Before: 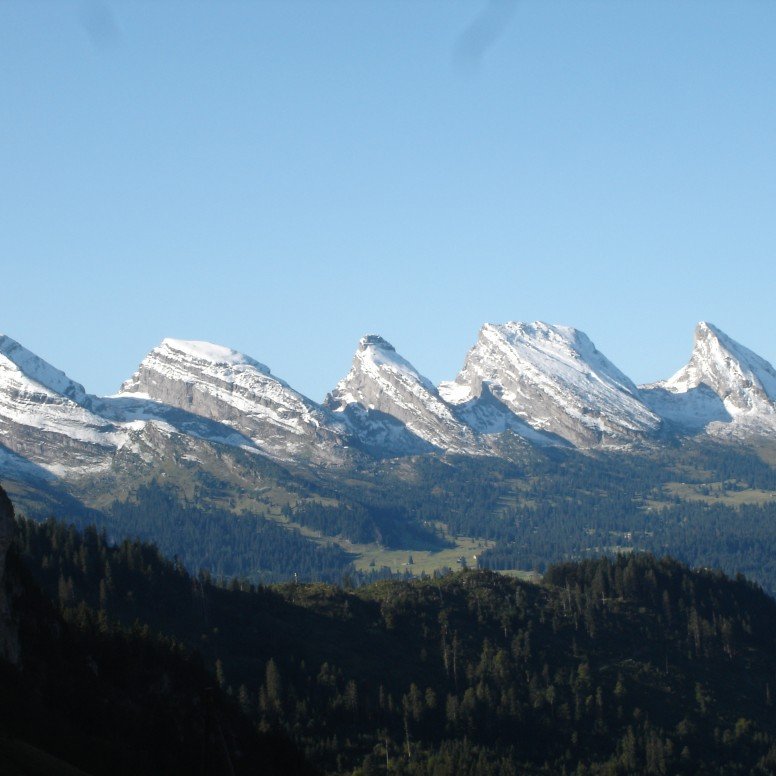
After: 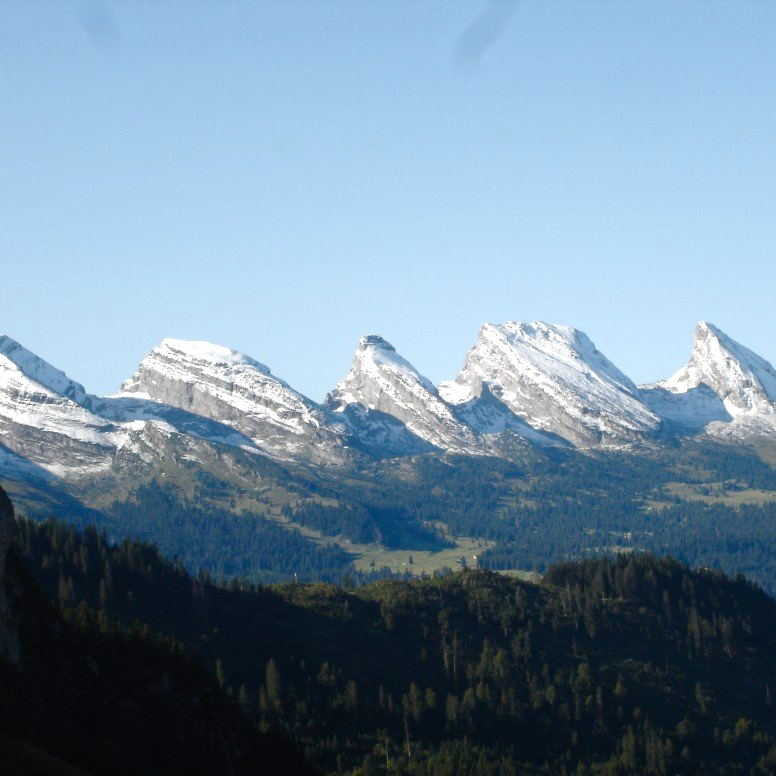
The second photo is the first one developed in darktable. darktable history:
color balance rgb: highlights gain › luminance 17.369%, perceptual saturation grading › global saturation 20%, perceptual saturation grading › highlights -49.031%, perceptual saturation grading › shadows 25.558%
